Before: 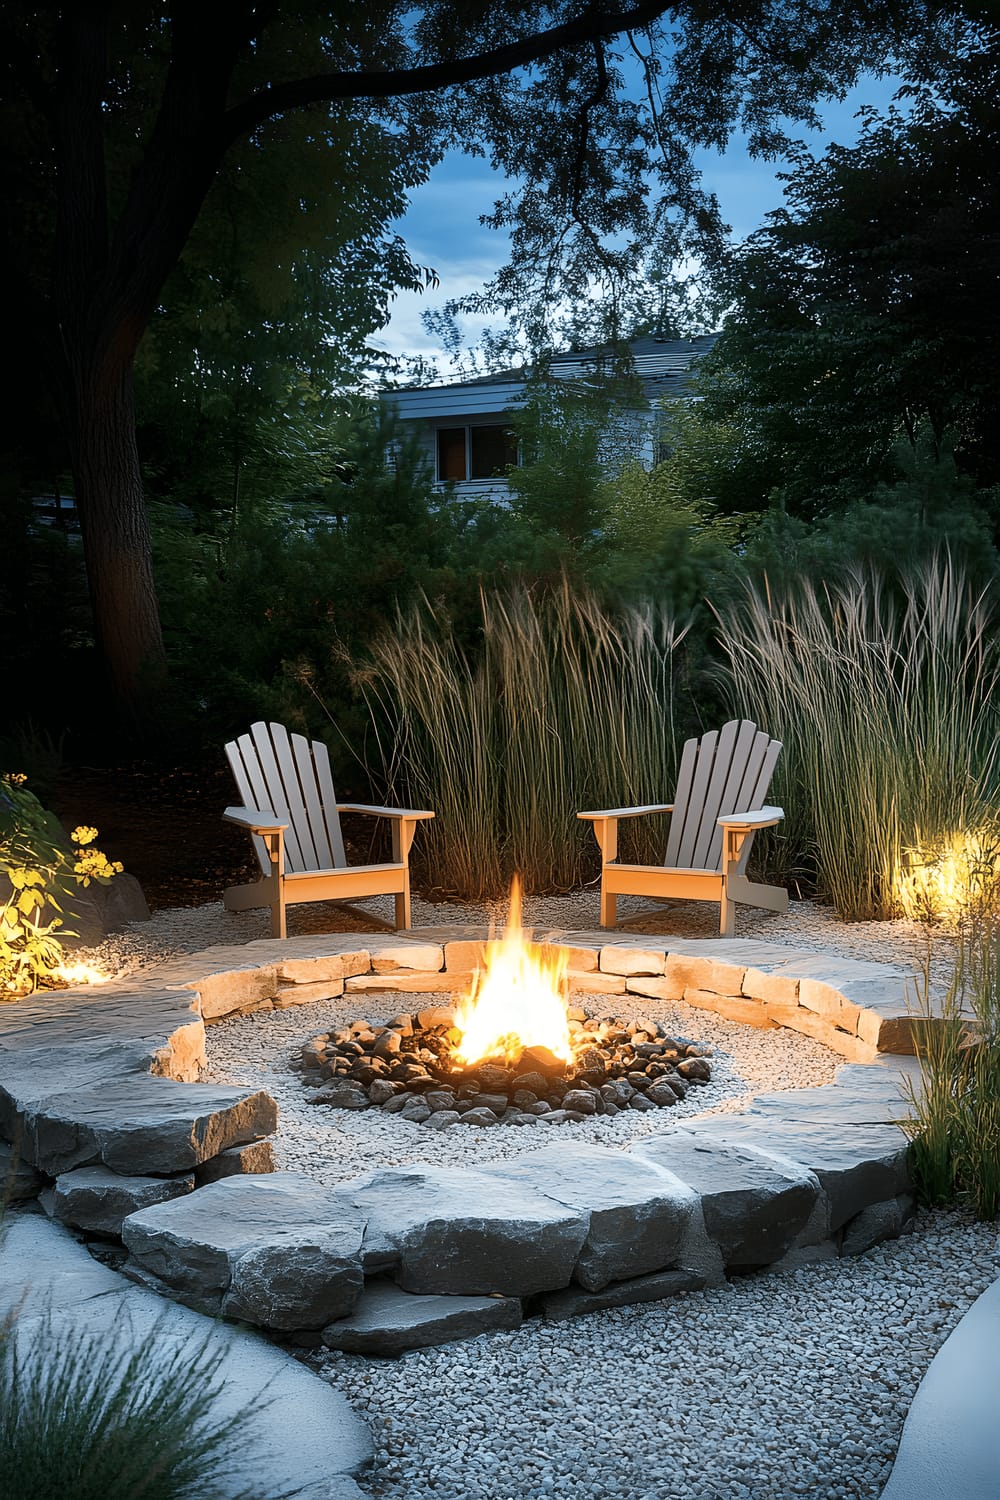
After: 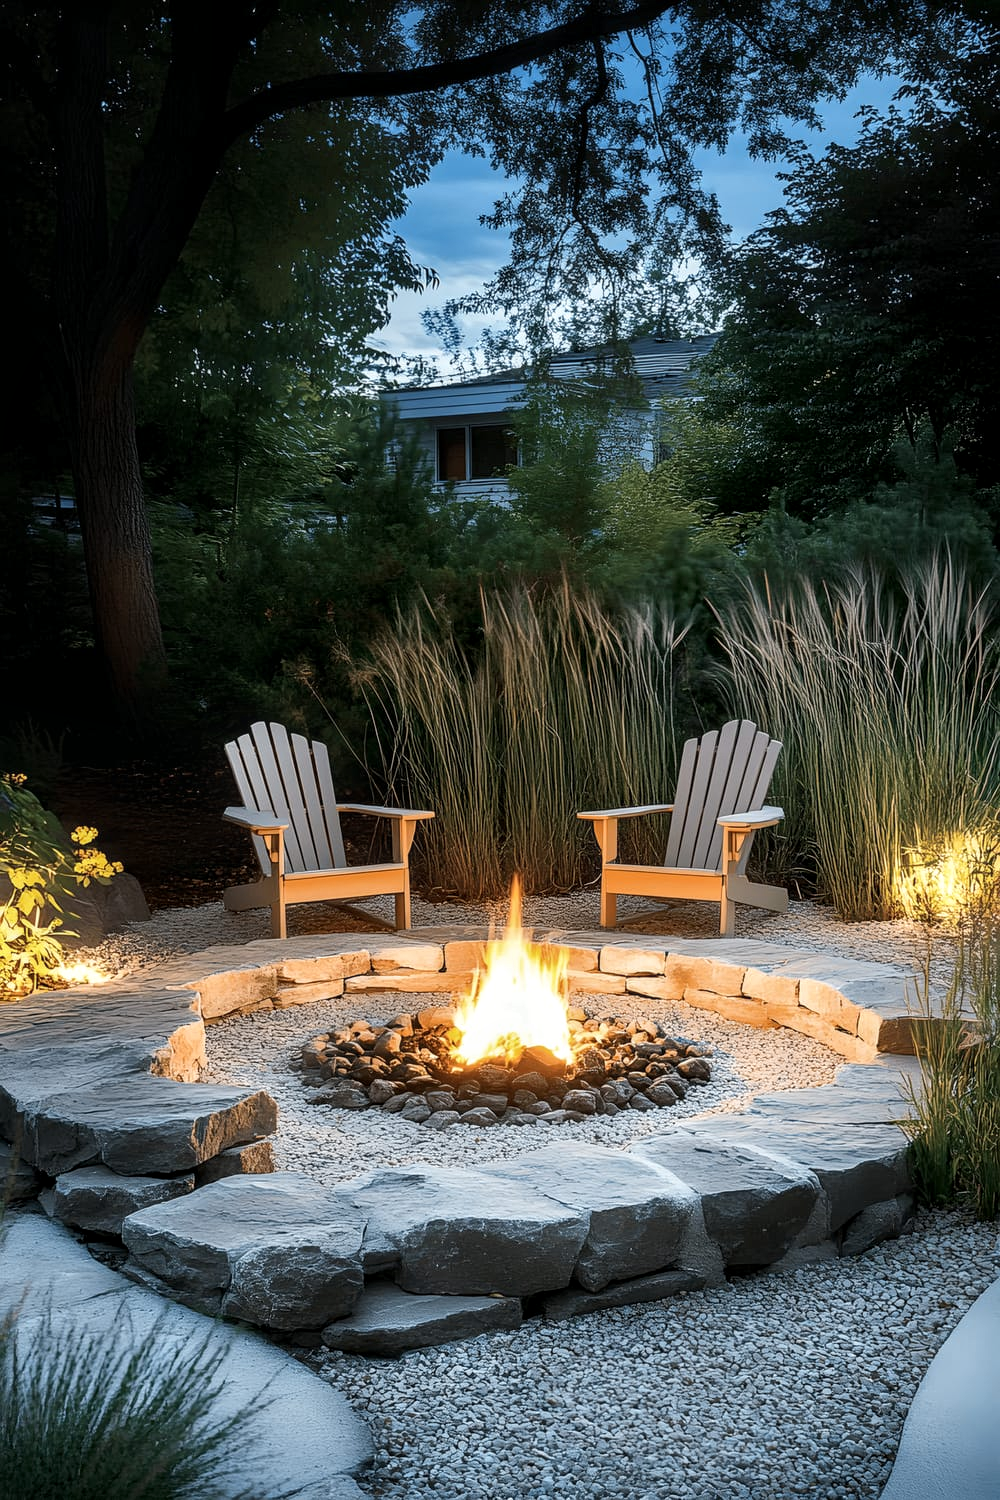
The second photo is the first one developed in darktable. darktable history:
local contrast: on, module defaults
exposure: compensate highlight preservation false
base curve: curves: ch0 [(0, 0) (0.297, 0.298) (1, 1)], preserve colors none
